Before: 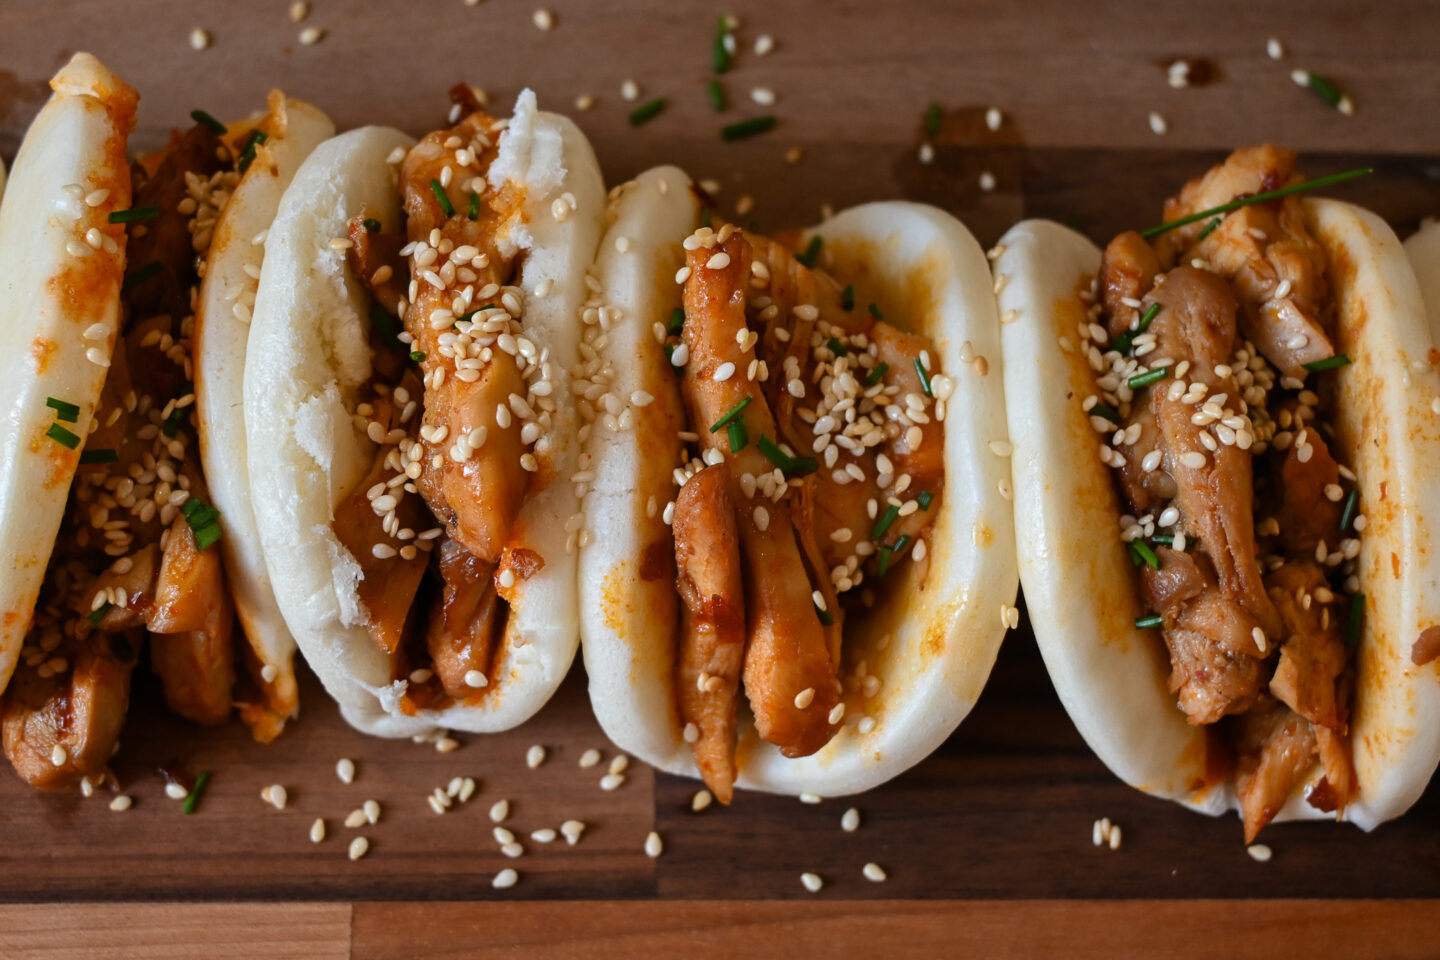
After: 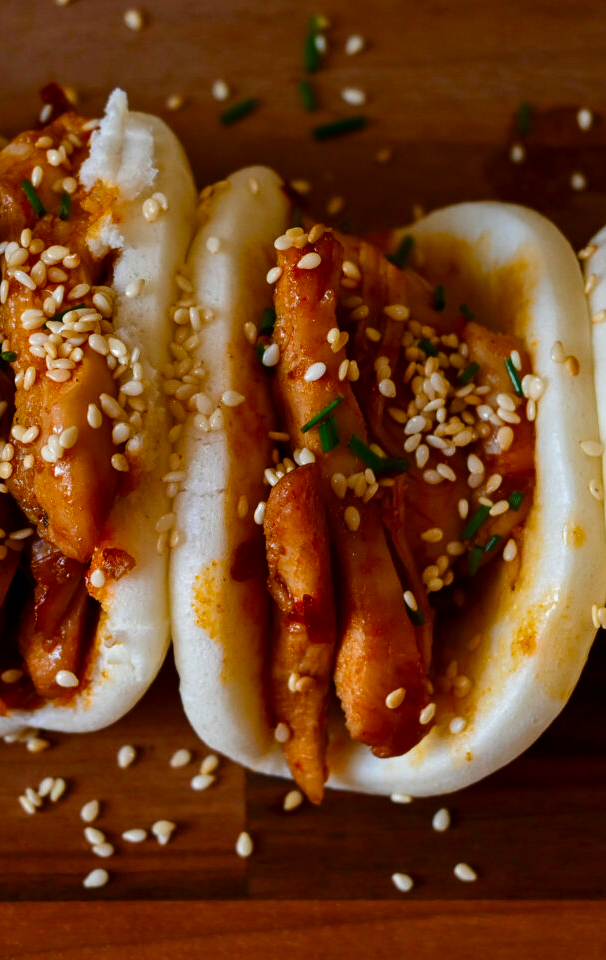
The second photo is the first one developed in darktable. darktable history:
crop: left 28.422%, right 29.435%
contrast brightness saturation: contrast 0.069, brightness -0.13, saturation 0.048
color balance rgb: shadows lift › luminance 0.924%, shadows lift › chroma 0.242%, shadows lift › hue 19.57°, linear chroma grading › global chroma 0.313%, perceptual saturation grading › global saturation 0.77%, perceptual saturation grading › mid-tones 6.32%, perceptual saturation grading › shadows 71.251%, global vibrance 20%
